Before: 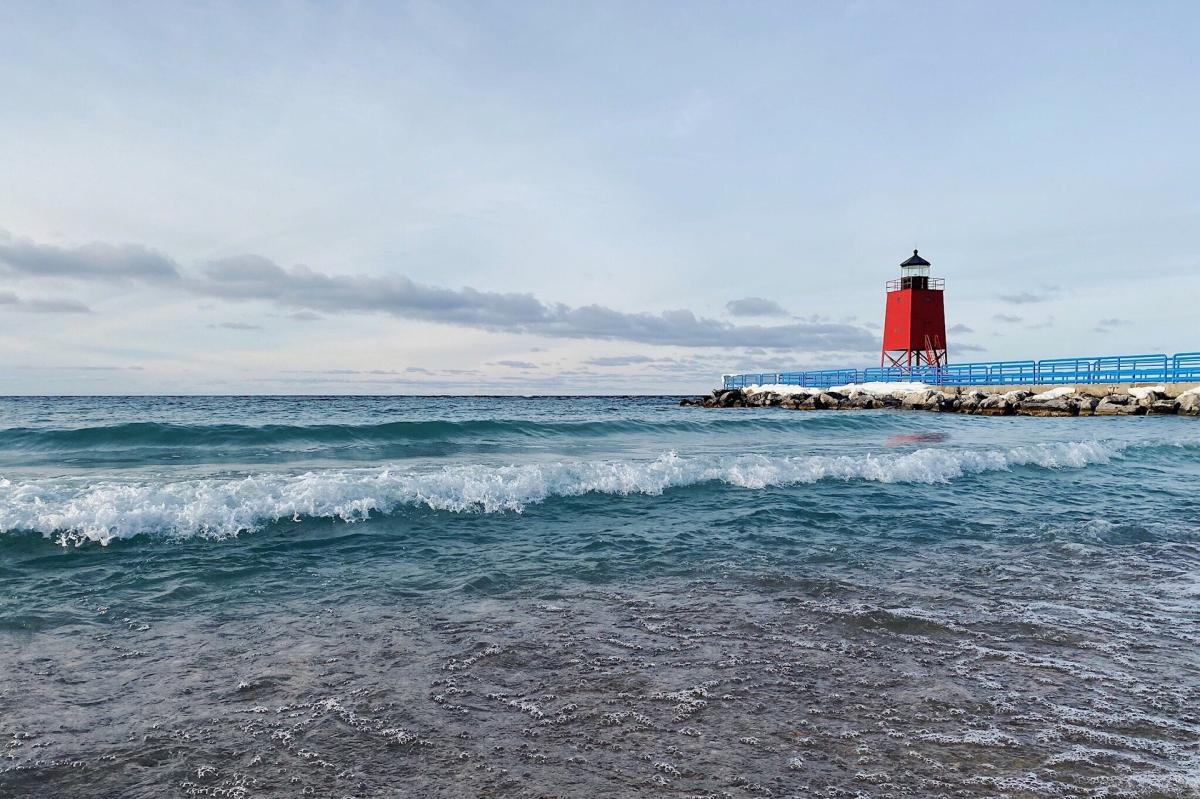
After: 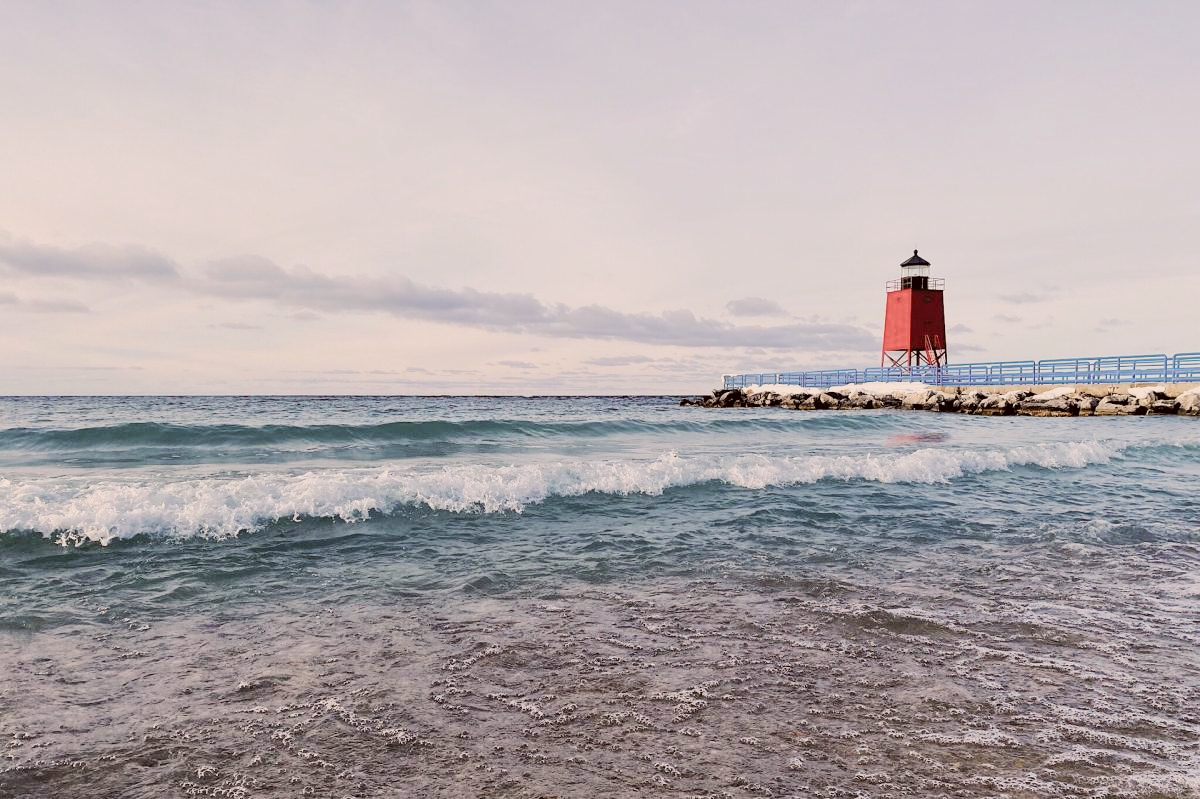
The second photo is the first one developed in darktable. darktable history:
exposure: exposure 0.666 EV, compensate highlight preservation false
color correction: highlights a* 6.77, highlights b* 8.15, shadows a* 5.89, shadows b* 7.08, saturation 0.902
filmic rgb: black relative exposure -7.65 EV, white relative exposure 4.56 EV, hardness 3.61, color science v4 (2020), iterations of high-quality reconstruction 0
